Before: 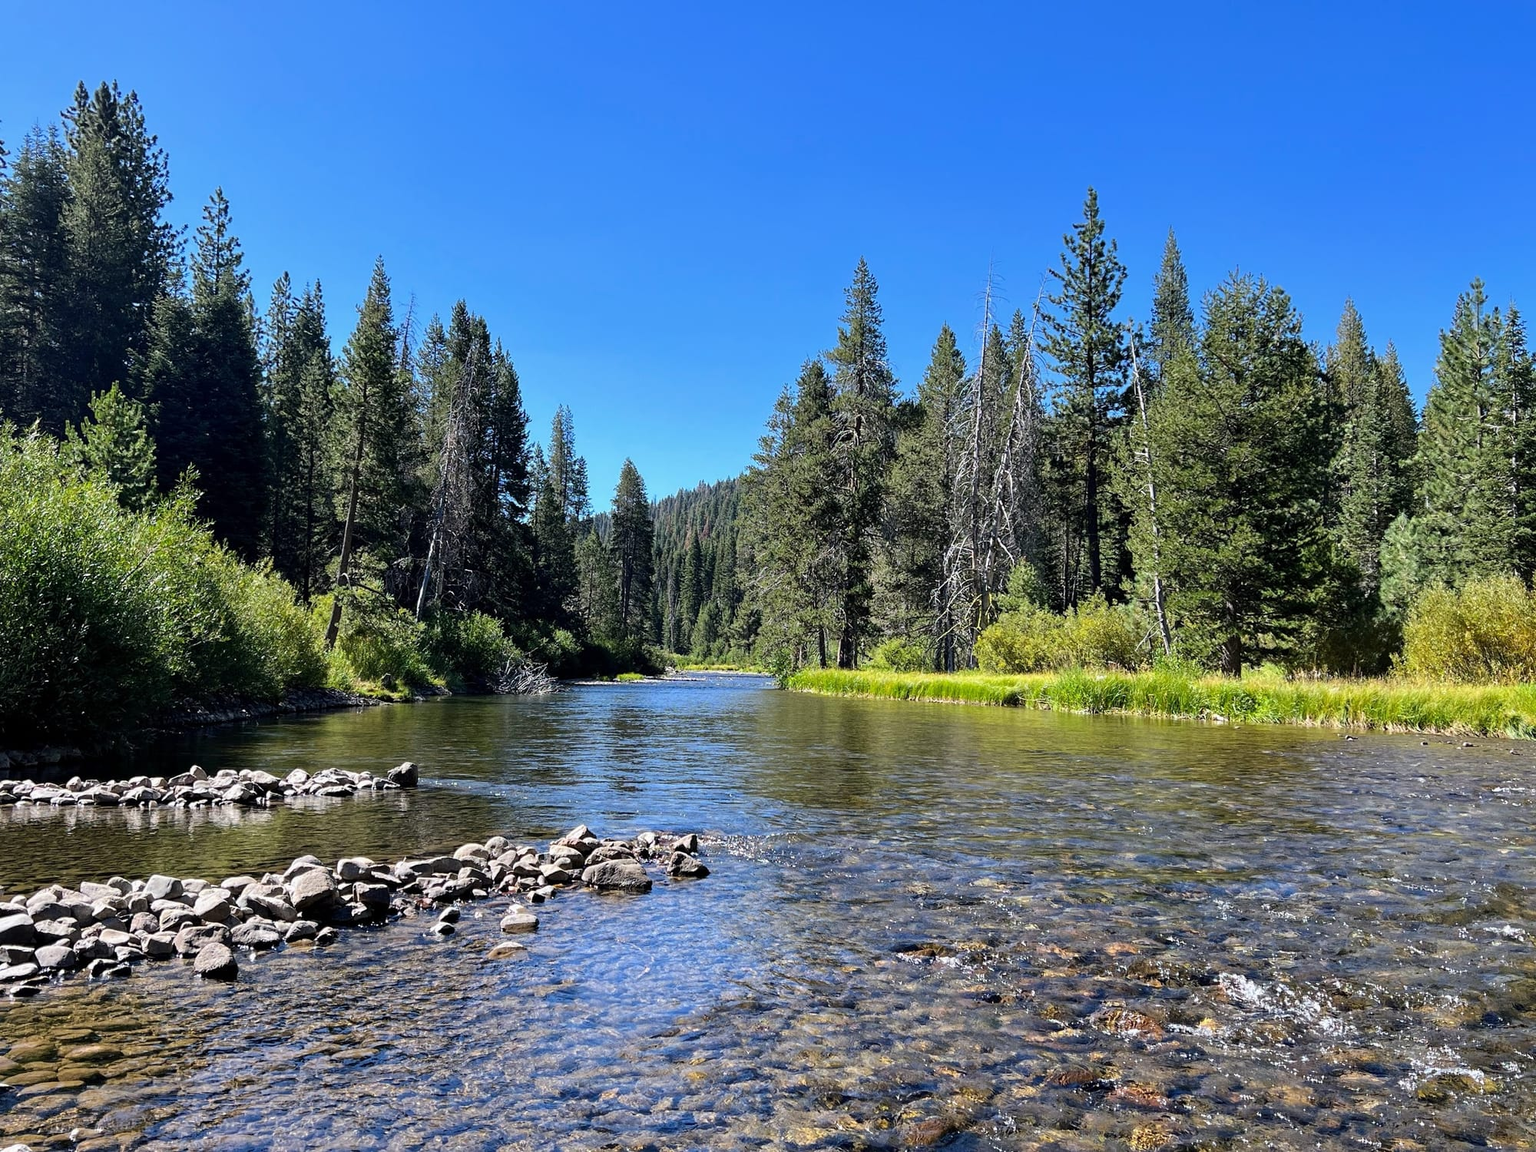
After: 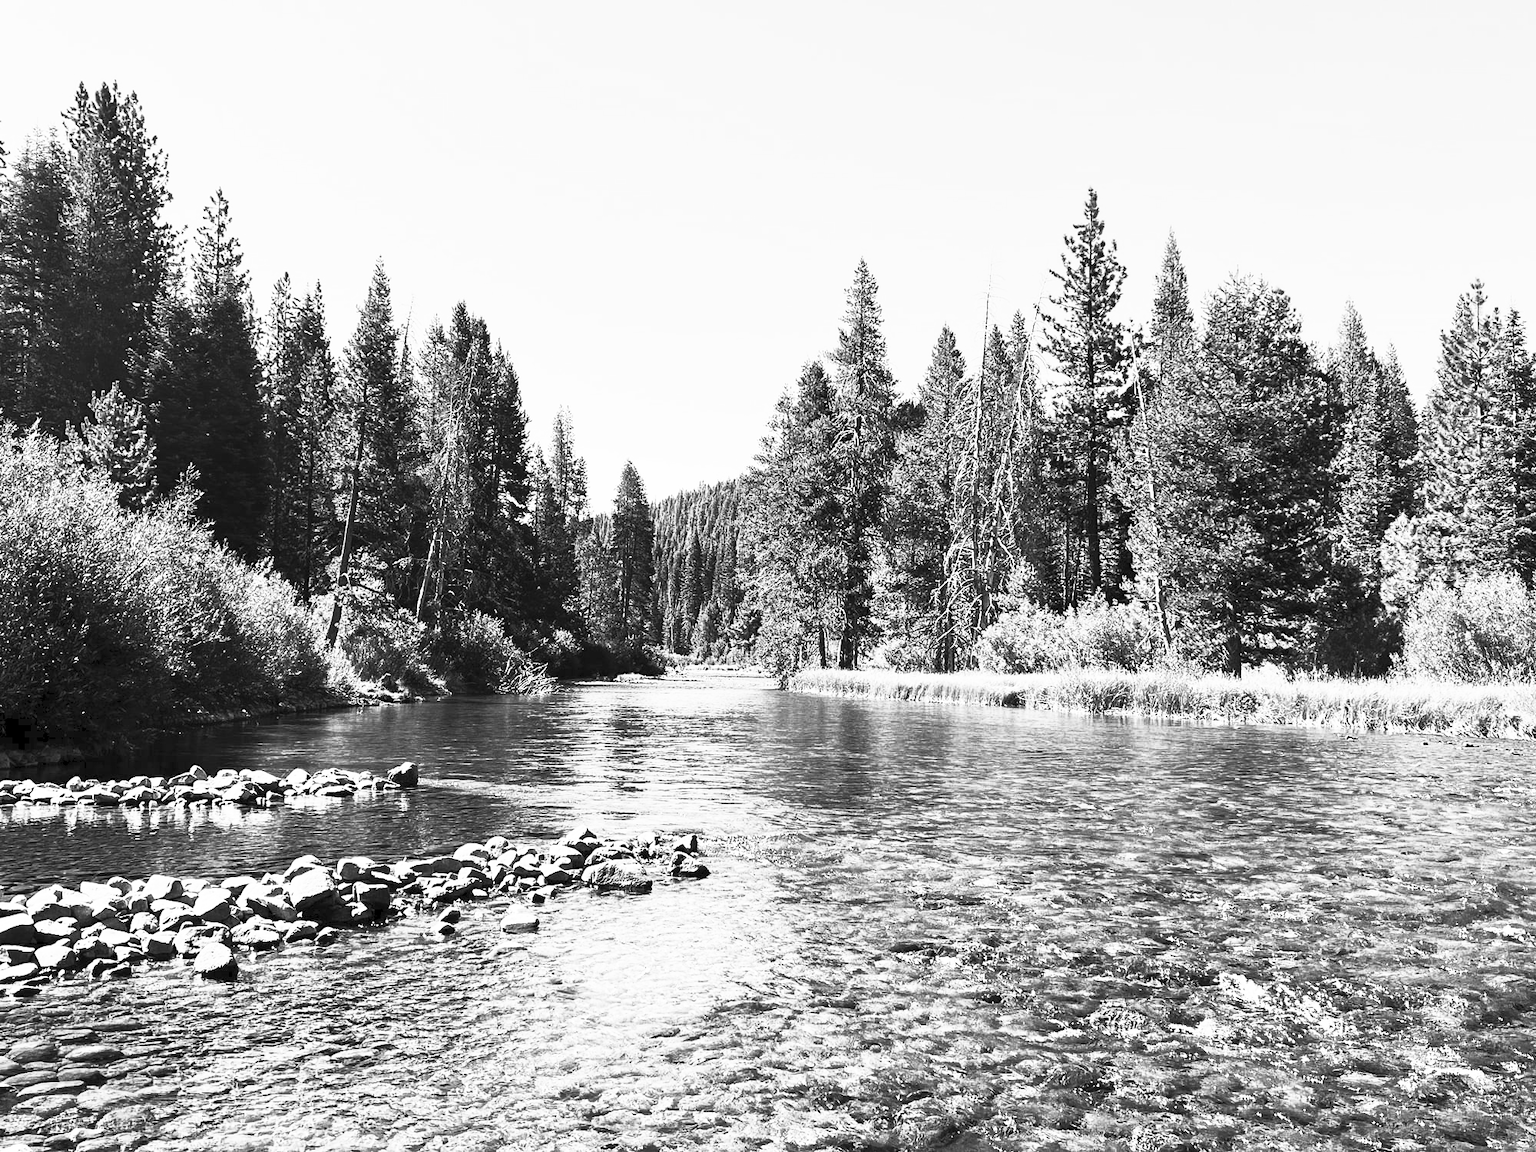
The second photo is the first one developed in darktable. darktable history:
exposure: compensate highlight preservation false
color calibration: output gray [0.22, 0.42, 0.37, 0], illuminant custom, x 0.345, y 0.359, temperature 5058.57 K
contrast brightness saturation: contrast 0.994, brightness 0.988, saturation 0.989
